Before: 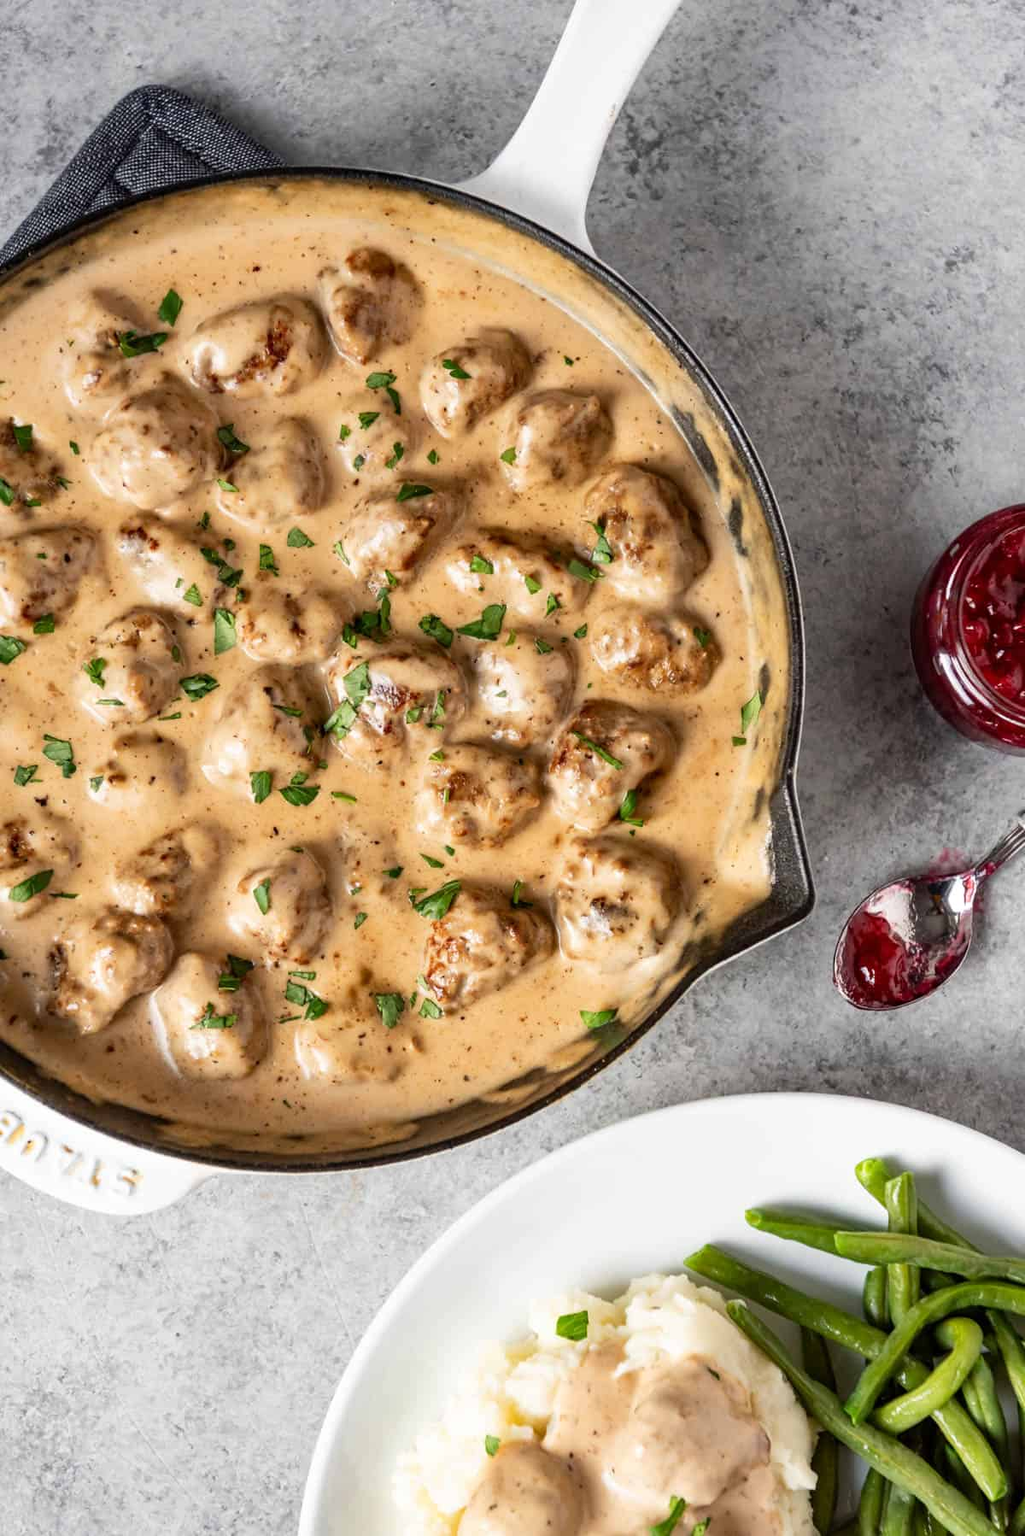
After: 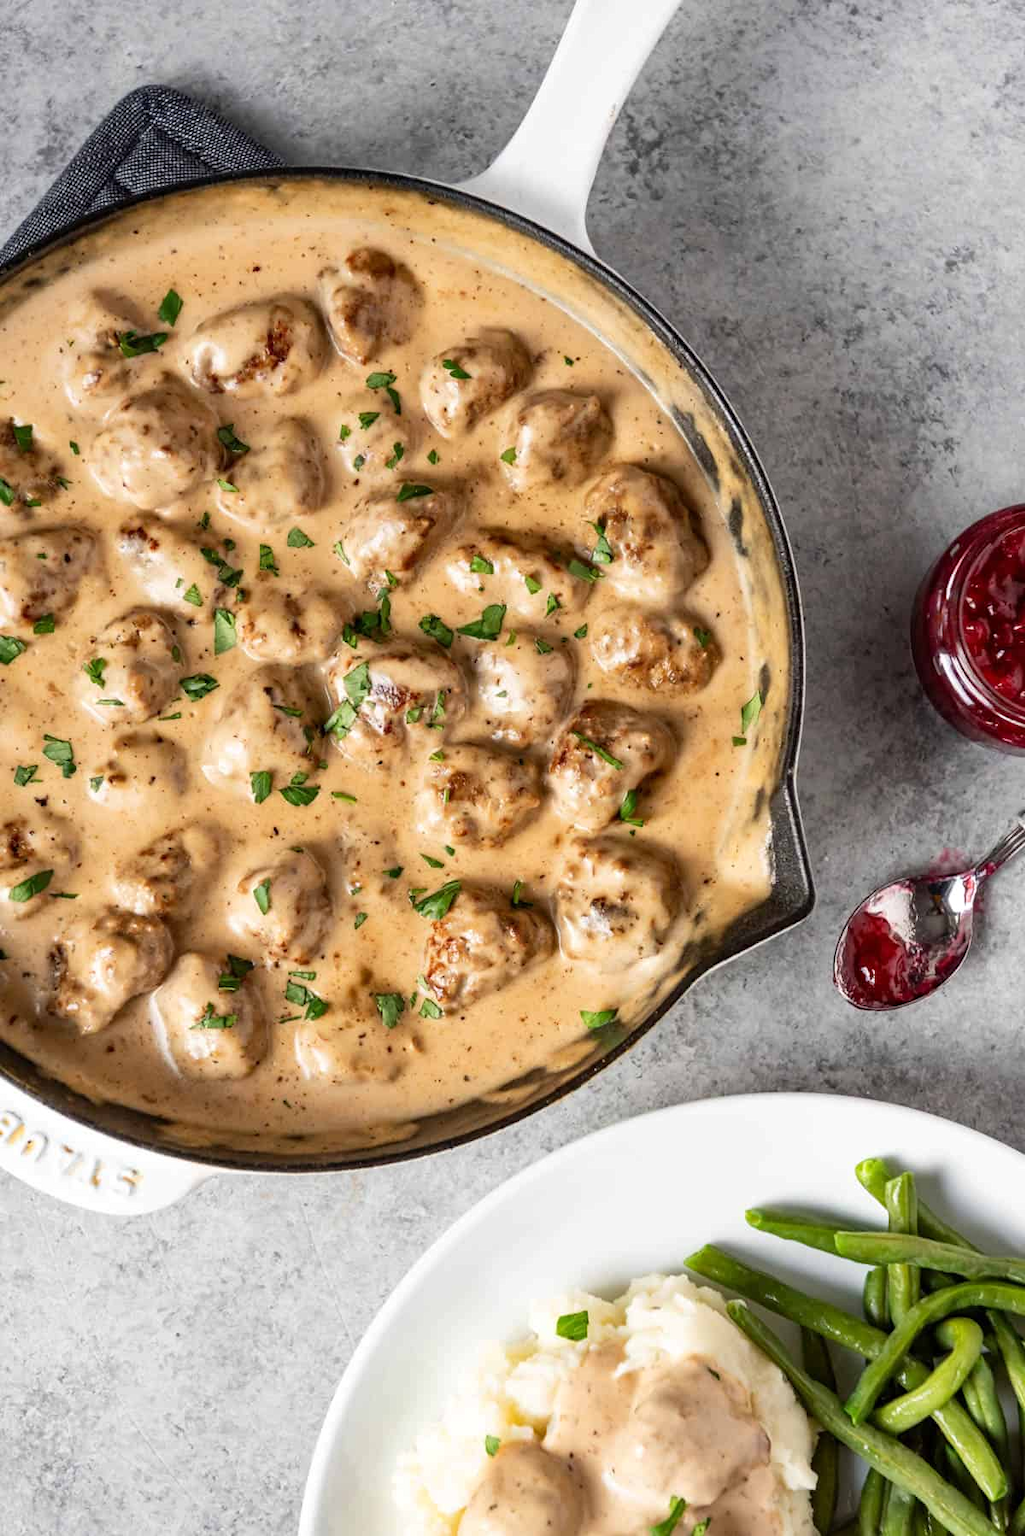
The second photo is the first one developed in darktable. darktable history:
levels: mode automatic, white 99.9%, levels [0, 0.51, 1]
